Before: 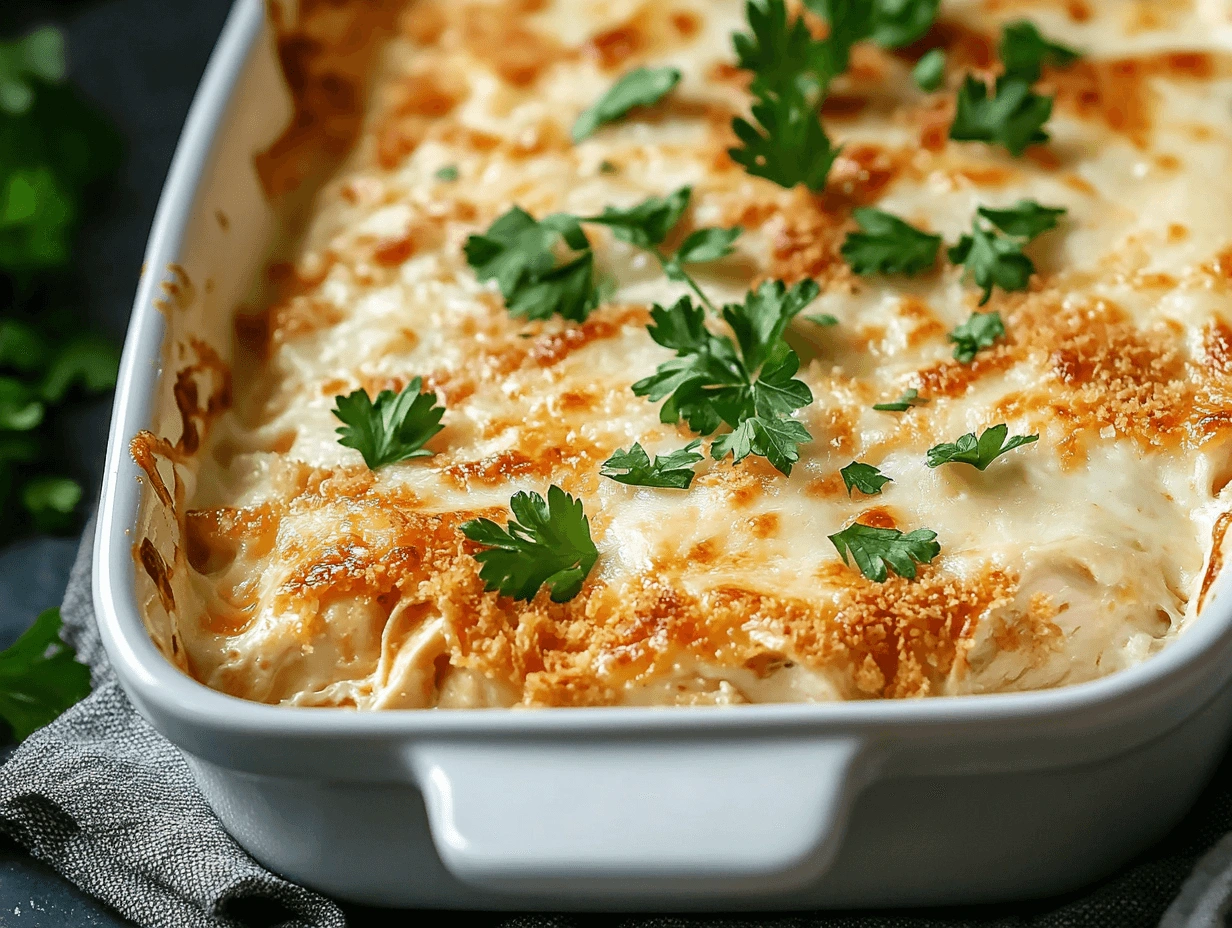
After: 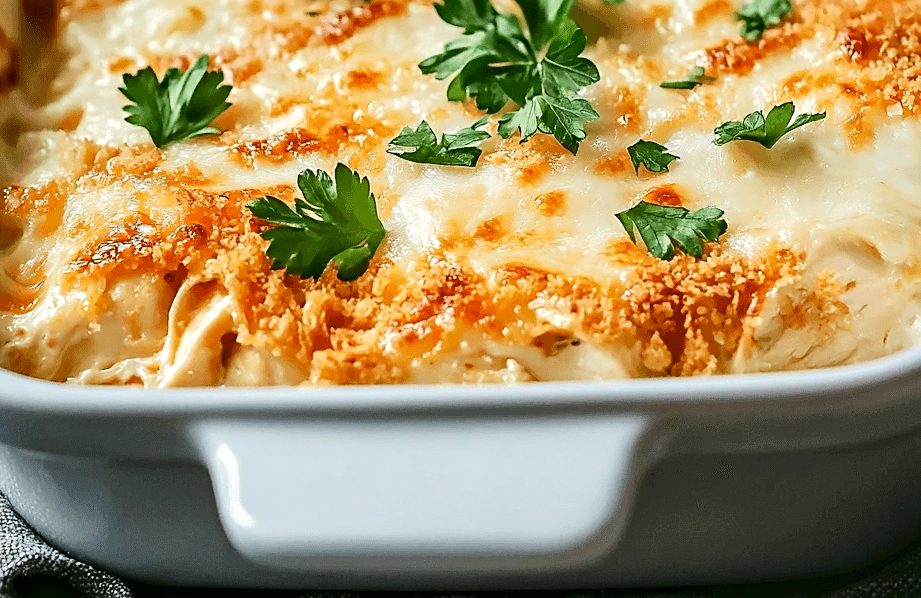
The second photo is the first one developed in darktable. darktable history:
crop and rotate: left 17.337%, top 34.725%, right 7.855%, bottom 0.828%
tone equalizer: edges refinement/feathering 500, mask exposure compensation -1.57 EV, preserve details no
sharpen: amount 0.215
tone curve: curves: ch0 [(0, 0) (0.003, 0.031) (0.011, 0.041) (0.025, 0.054) (0.044, 0.06) (0.069, 0.083) (0.1, 0.108) (0.136, 0.135) (0.177, 0.179) (0.224, 0.231) (0.277, 0.294) (0.335, 0.378) (0.399, 0.463) (0.468, 0.552) (0.543, 0.627) (0.623, 0.694) (0.709, 0.776) (0.801, 0.849) (0.898, 0.905) (1, 1)], color space Lab, linked channels, preserve colors none
contrast equalizer: y [[0.511, 0.558, 0.631, 0.632, 0.559, 0.512], [0.5 ×6], [0.507, 0.559, 0.627, 0.644, 0.647, 0.647], [0 ×6], [0 ×6]], mix 0.311
